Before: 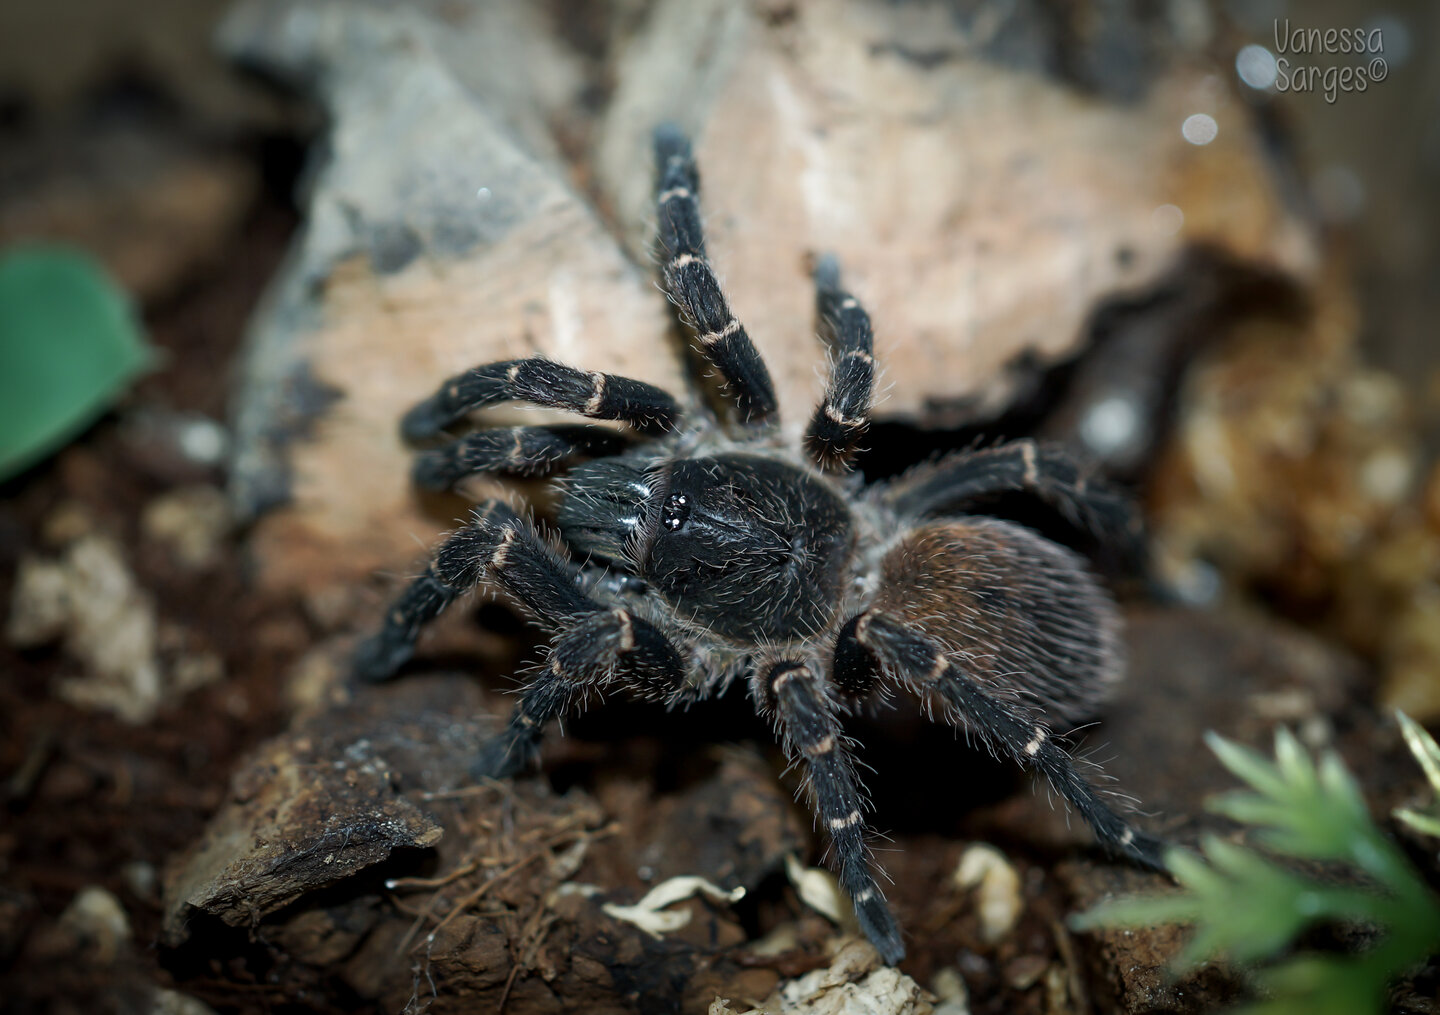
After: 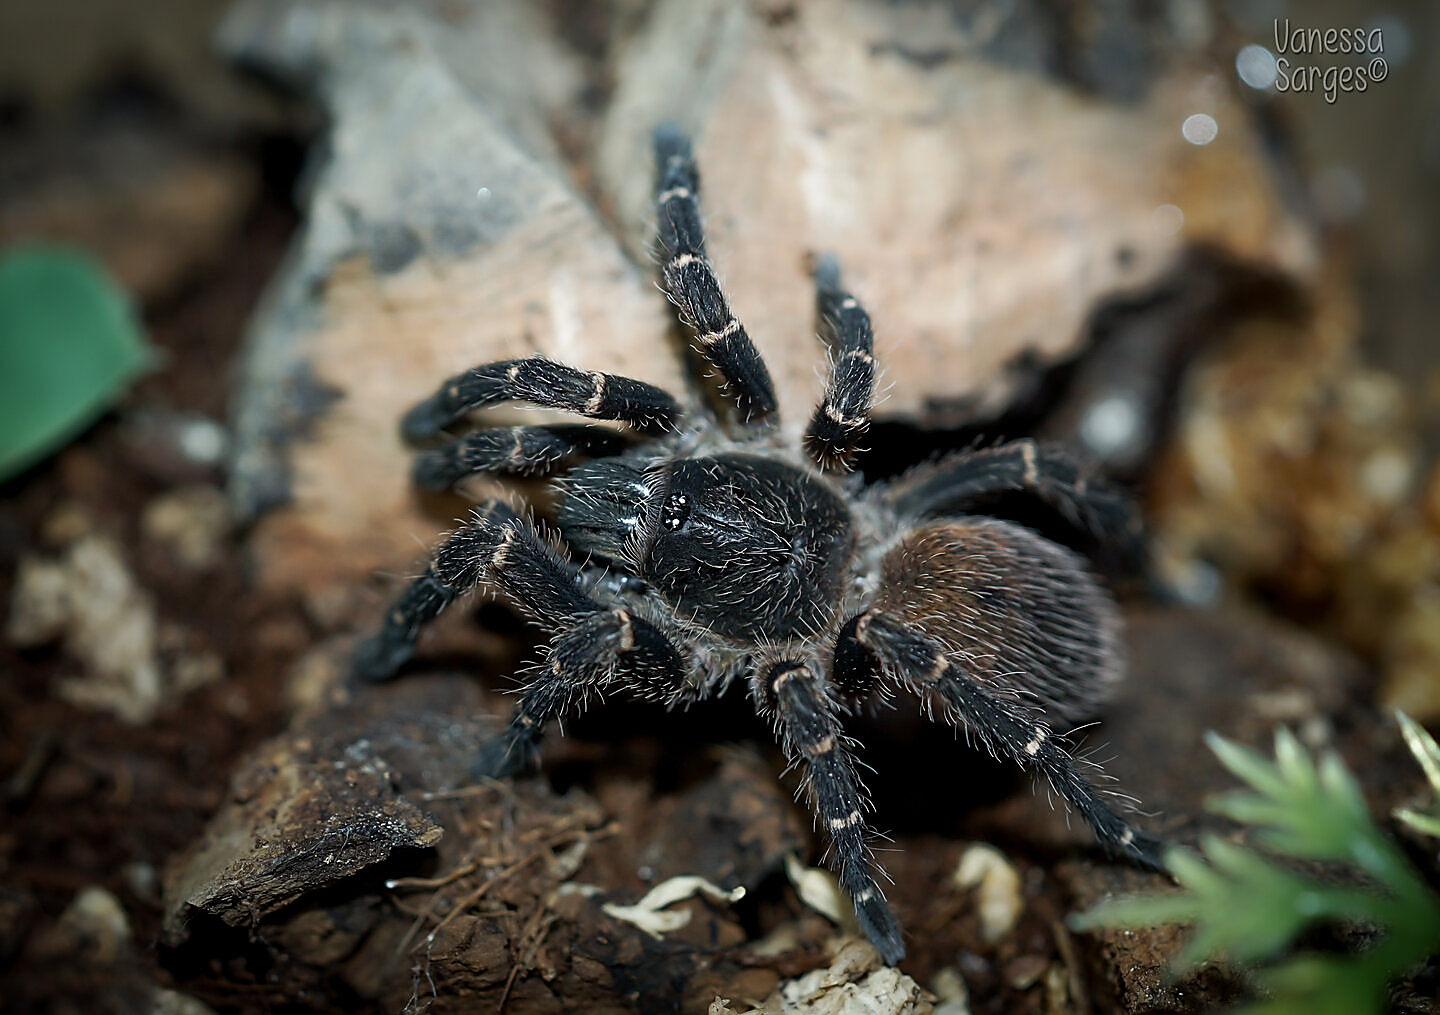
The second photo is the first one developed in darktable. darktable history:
sharpen: radius 1.395, amount 1.233, threshold 0.741
